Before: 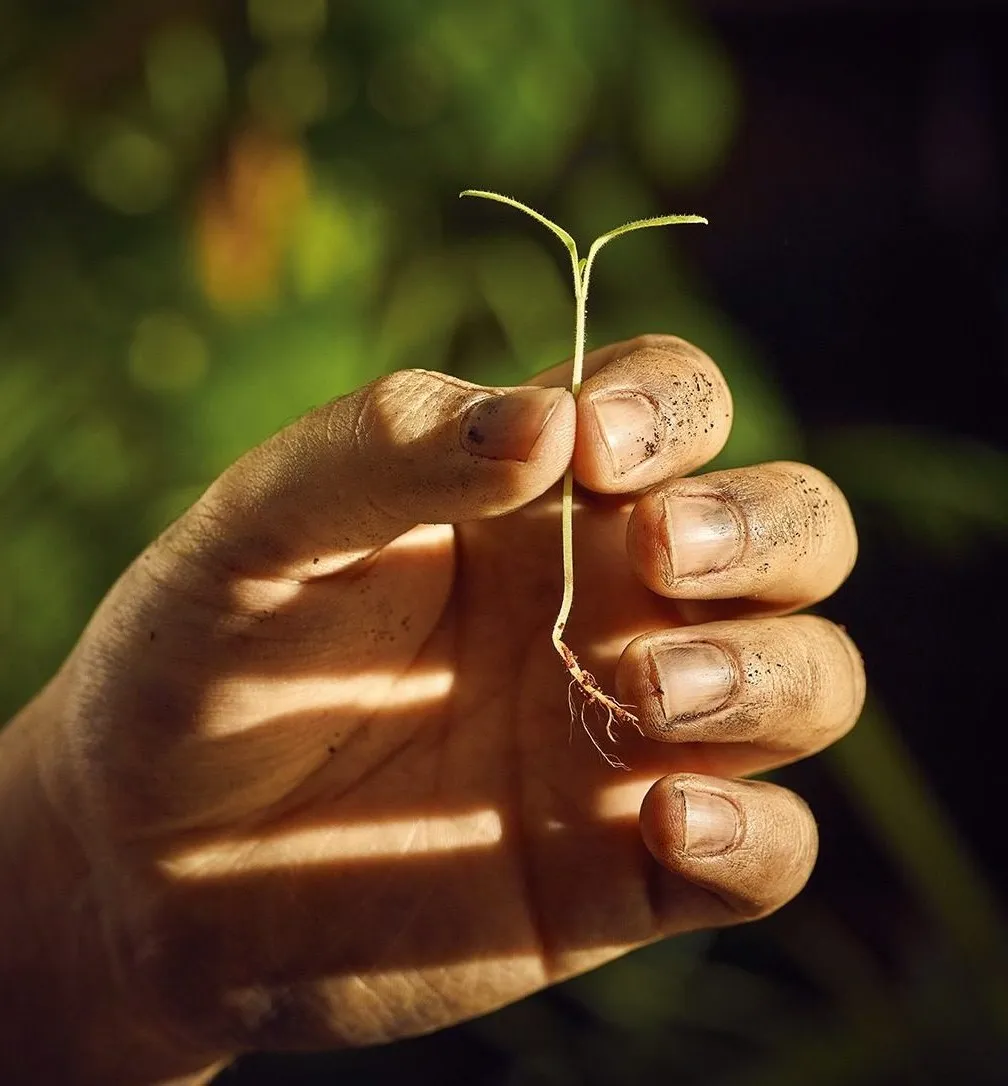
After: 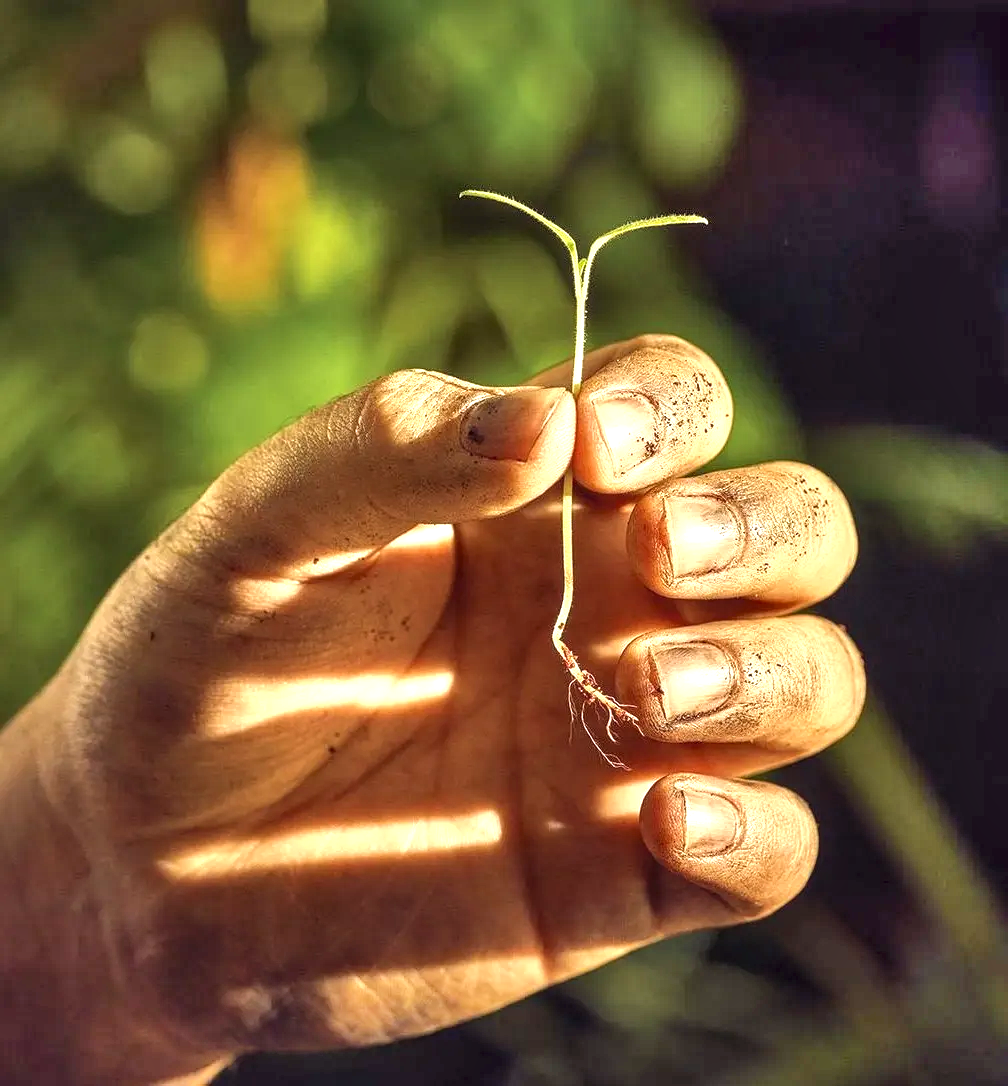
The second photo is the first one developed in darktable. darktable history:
local contrast: on, module defaults
exposure: exposure 0.95 EV, compensate highlight preservation false
shadows and highlights: shadows 60, soften with gaussian
